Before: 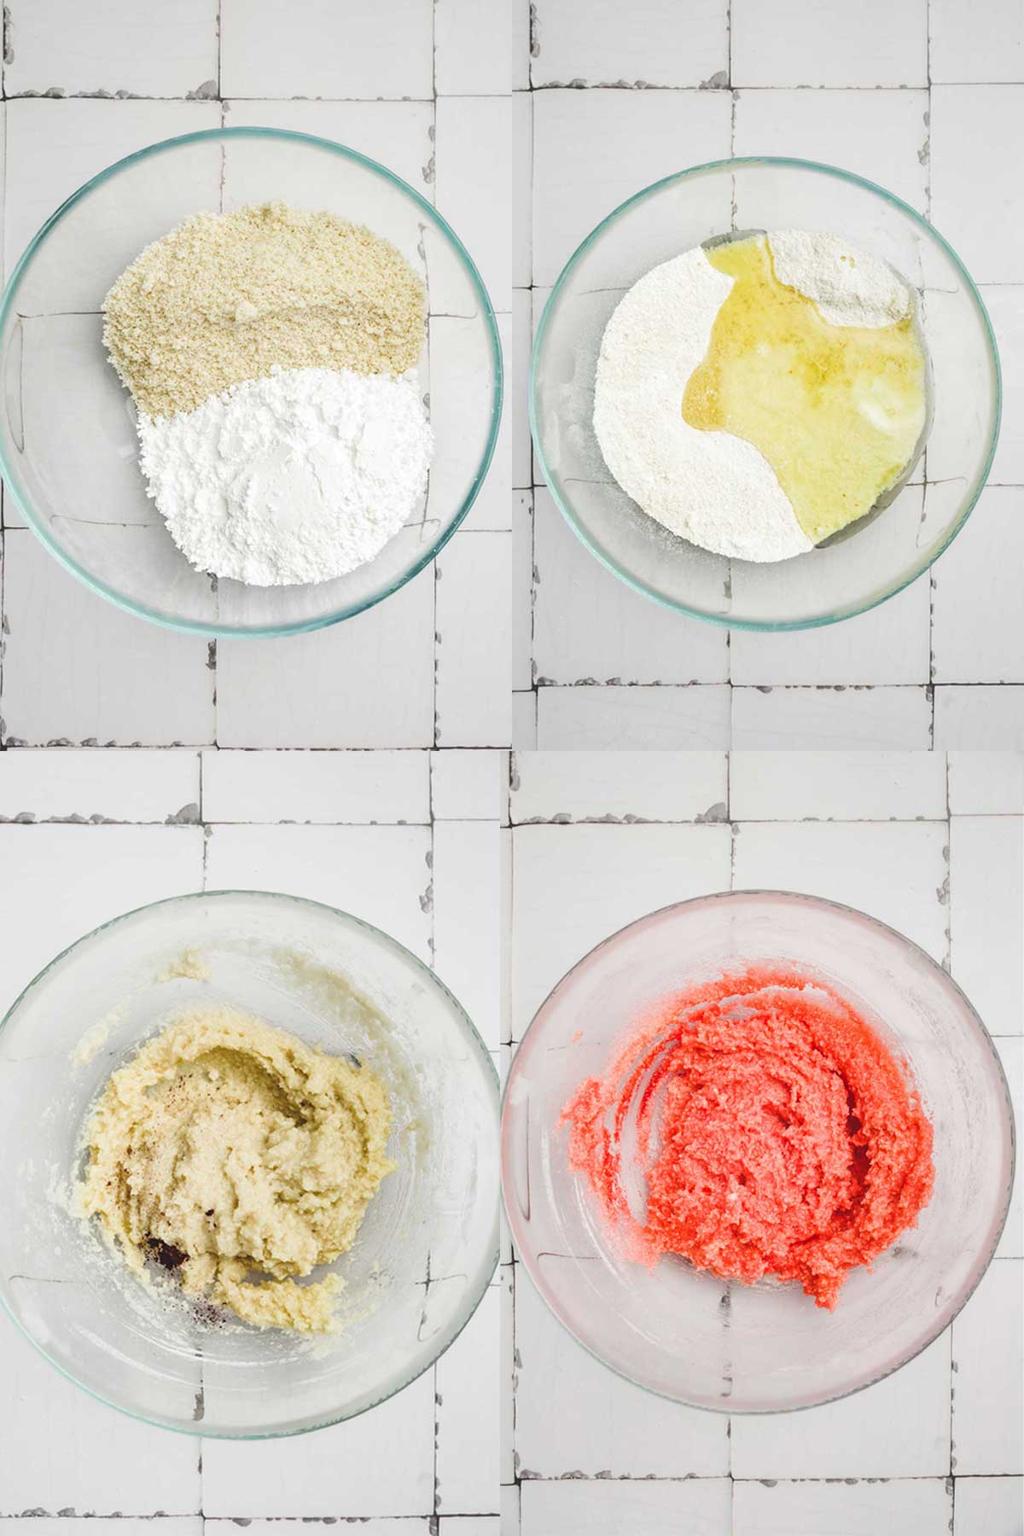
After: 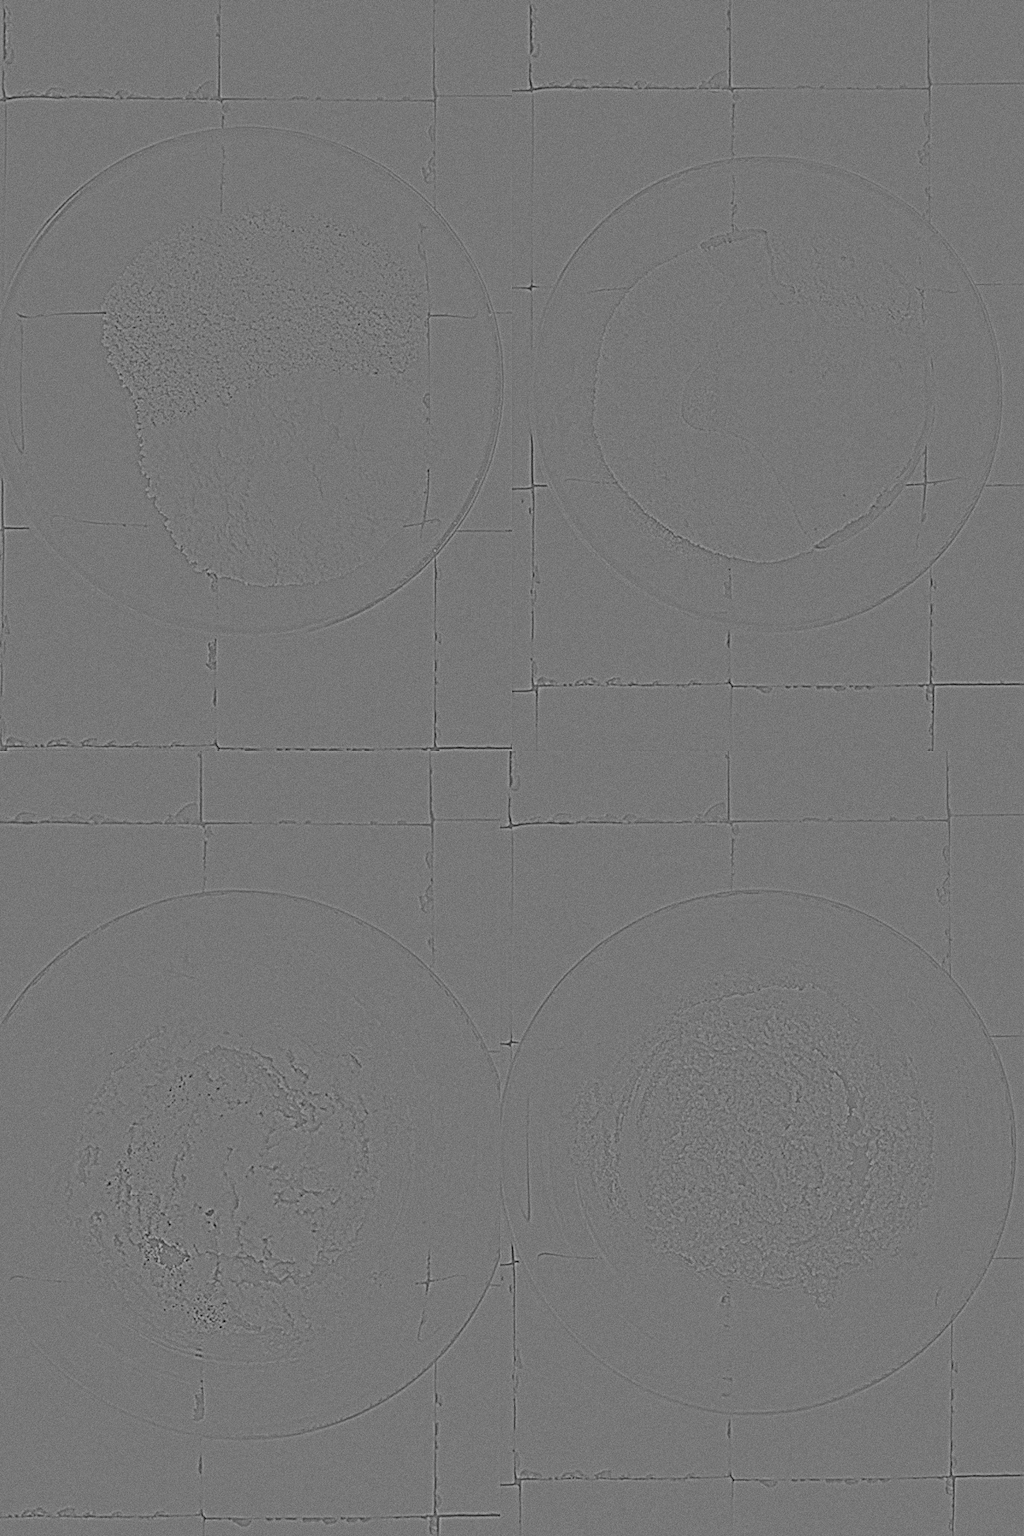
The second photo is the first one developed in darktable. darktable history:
grain: coarseness 0.09 ISO
highpass: sharpness 9.84%, contrast boost 9.94%
filmic rgb: black relative exposure -5 EV, hardness 2.88, contrast 1.4, highlights saturation mix -30%
sharpen: amount 0.6
